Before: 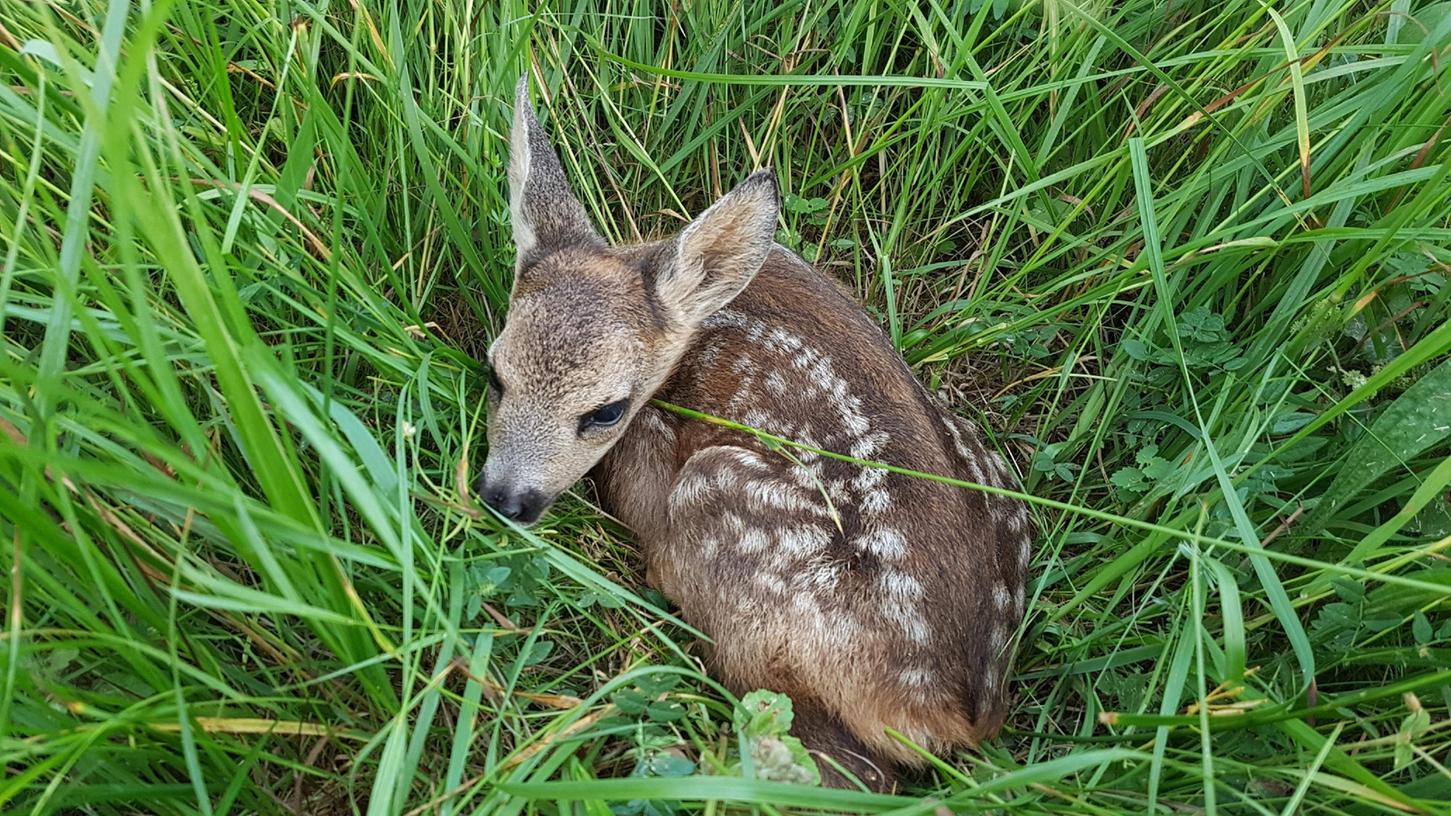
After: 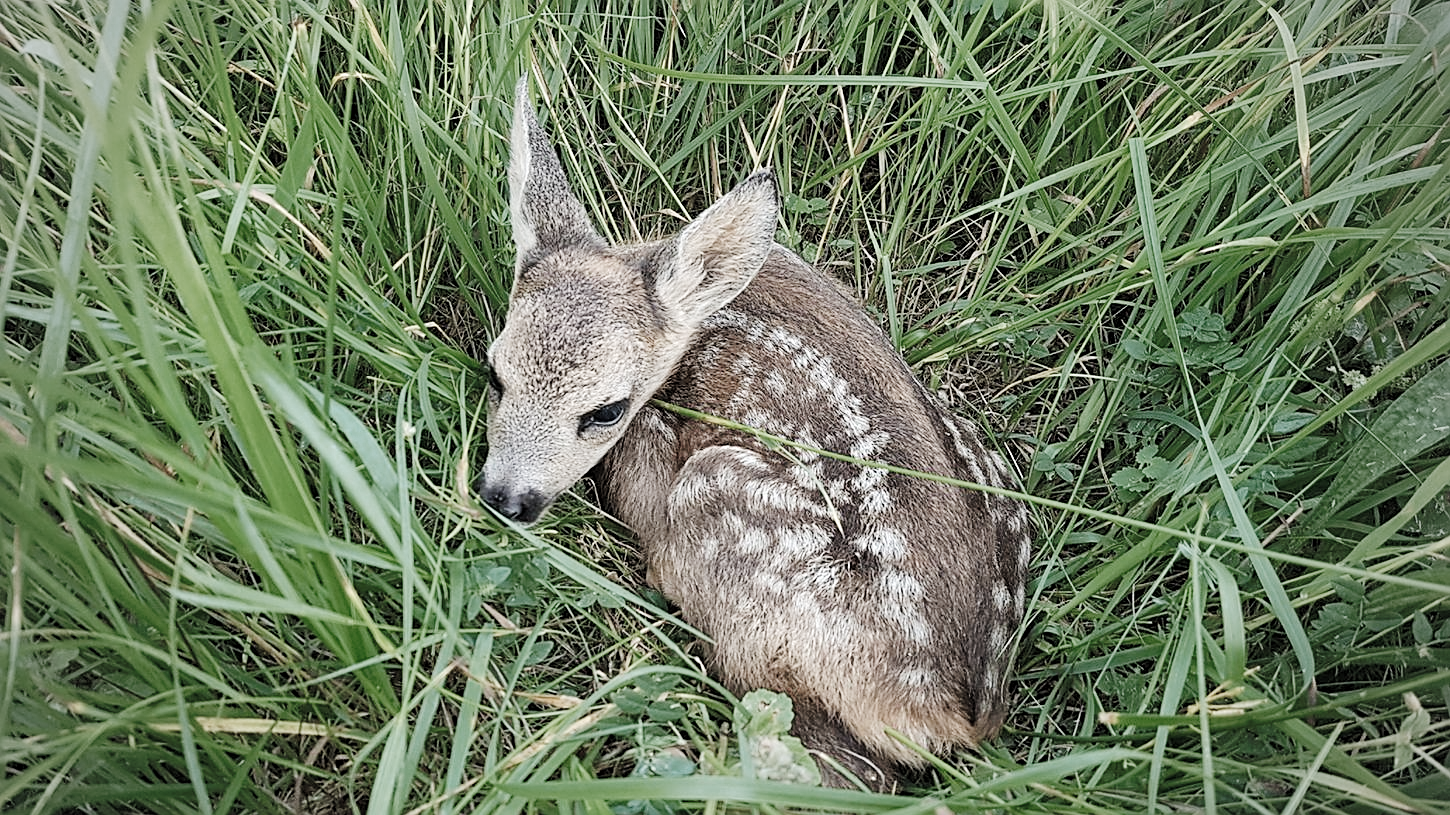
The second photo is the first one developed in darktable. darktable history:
color zones: curves: ch0 [(0, 0.558) (0.143, 0.548) (0.286, 0.447) (0.429, 0.259) (0.571, 0.5) (0.714, 0.5) (0.857, 0.593) (1, 0.558)]; ch1 [(0, 0.543) (0.01, 0.544) (0.12, 0.492) (0.248, 0.458) (0.5, 0.534) (0.748, 0.5) (0.99, 0.469) (1, 0.543)]; ch2 [(0, 0.507) (0.143, 0.522) (0.286, 0.505) (0.429, 0.5) (0.571, 0.5) (0.714, 0.5) (0.857, 0.5) (1, 0.507)]
contrast brightness saturation: brightness 0.189, saturation -0.491
tone curve: curves: ch0 [(0, 0) (0.126, 0.061) (0.338, 0.285) (0.494, 0.518) (0.703, 0.762) (1, 1)]; ch1 [(0, 0) (0.364, 0.322) (0.443, 0.441) (0.5, 0.501) (0.55, 0.578) (1, 1)]; ch2 [(0, 0) (0.44, 0.424) (0.501, 0.499) (0.557, 0.564) (0.613, 0.682) (0.707, 0.746) (1, 1)], preserve colors none
vignetting: fall-off start 74.98%, brightness -0.292, width/height ratio 1.084
crop: left 0.009%
exposure: black level correction 0.002, compensate highlight preservation false
tone equalizer: edges refinement/feathering 500, mask exposure compensation -1.57 EV, preserve details no
sharpen: on, module defaults
